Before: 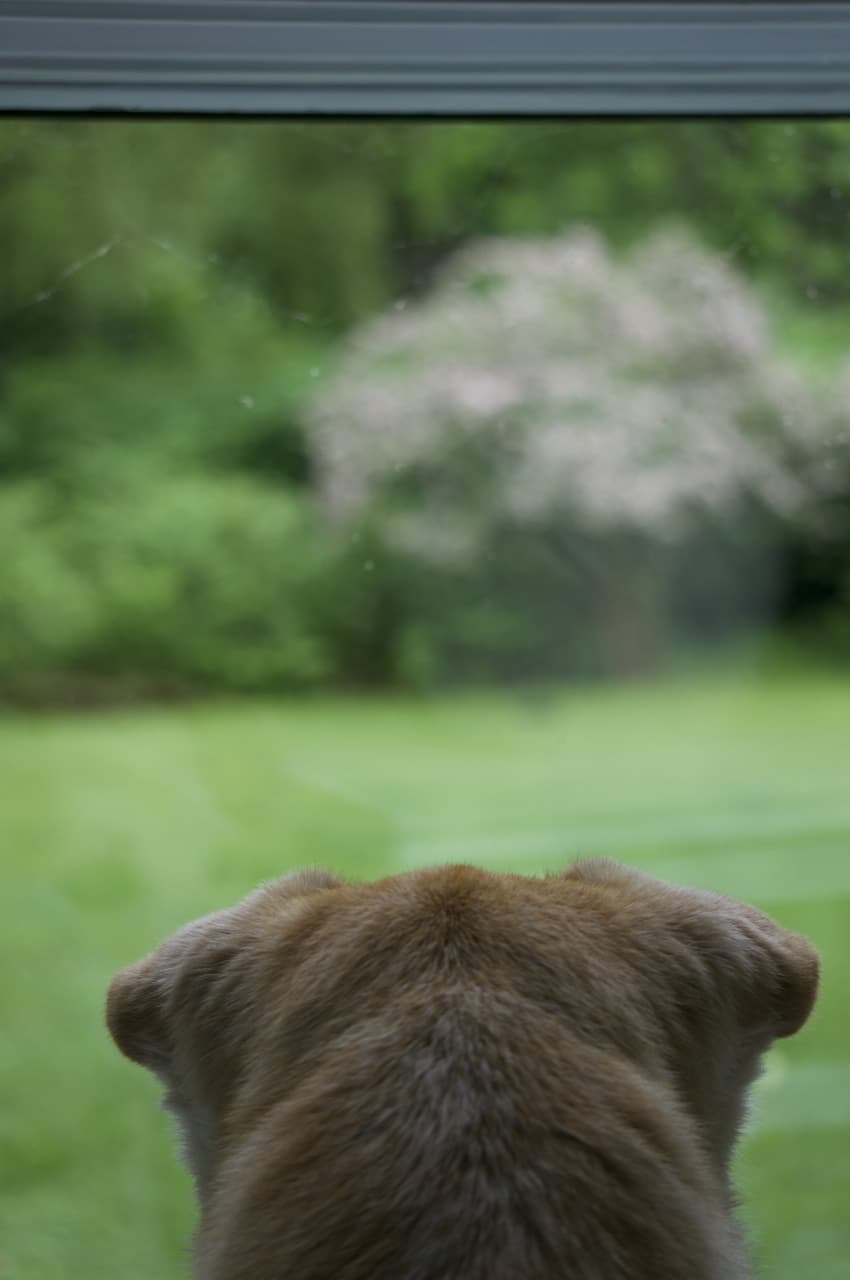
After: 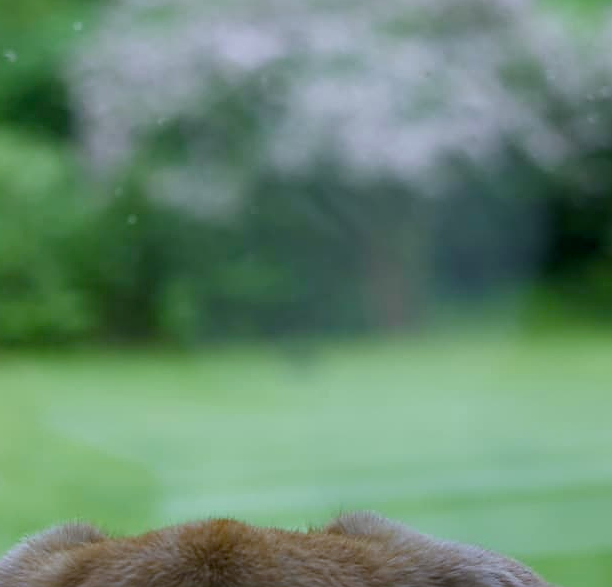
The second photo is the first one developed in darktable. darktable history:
sharpen: on, module defaults
crop and rotate: left 27.938%, top 27.046%, bottom 27.046%
color calibration: illuminant as shot in camera, x 0.37, y 0.382, temperature 4313.32 K
color balance rgb: perceptual saturation grading › global saturation 20%, perceptual saturation grading › highlights -25%, perceptual saturation grading › shadows 50%
